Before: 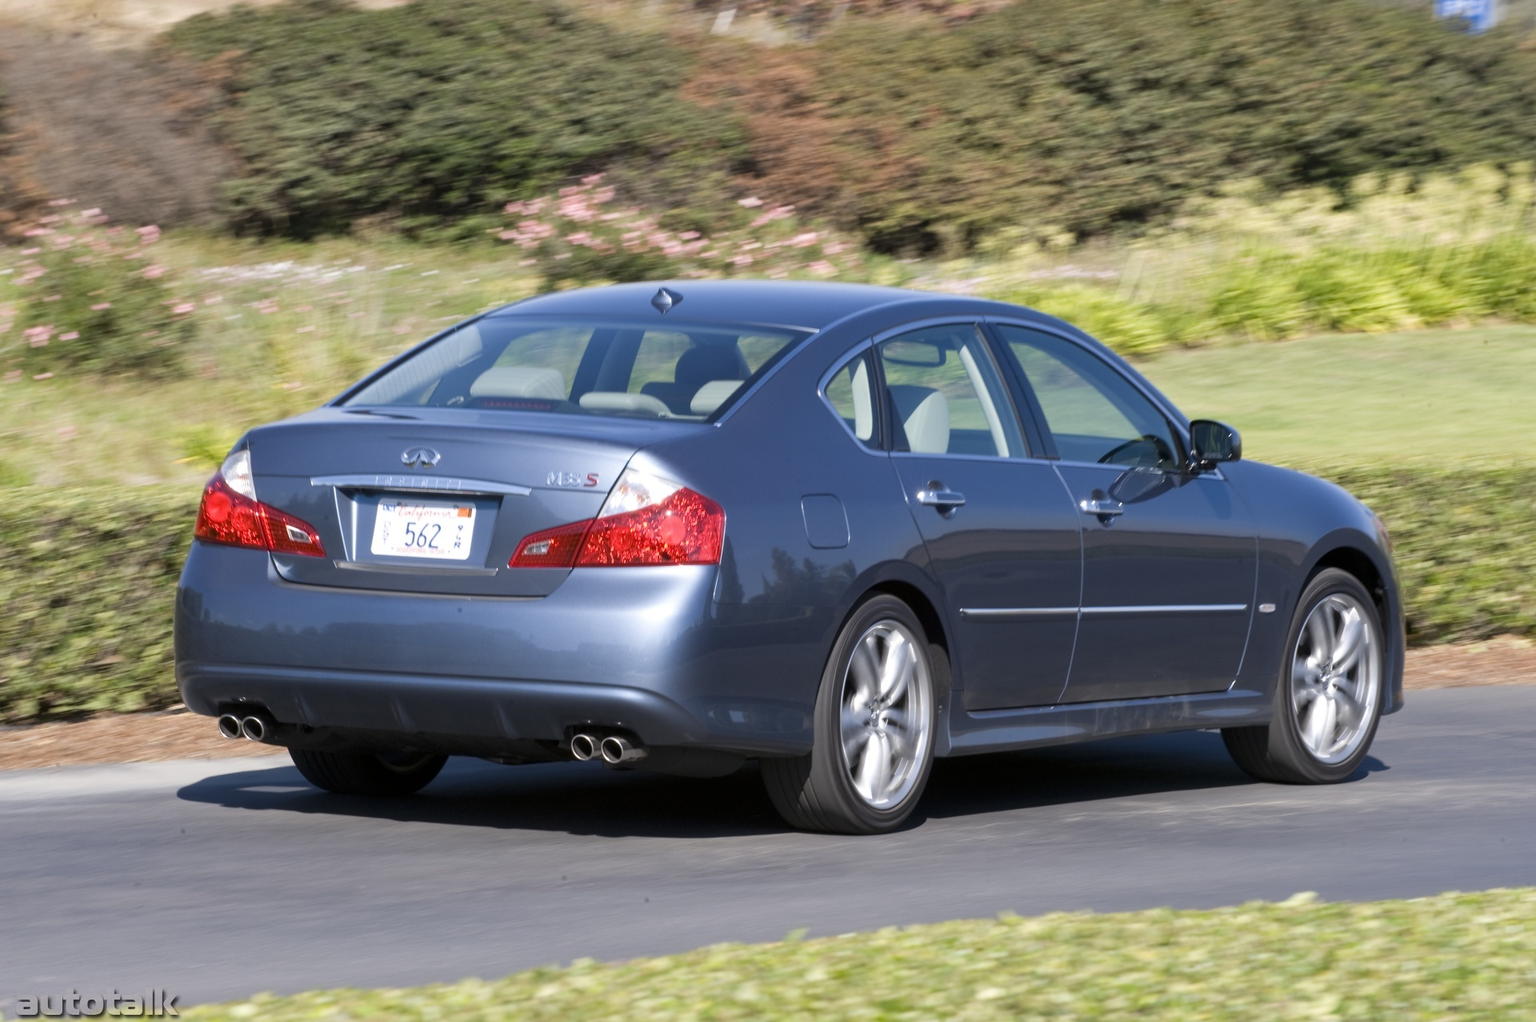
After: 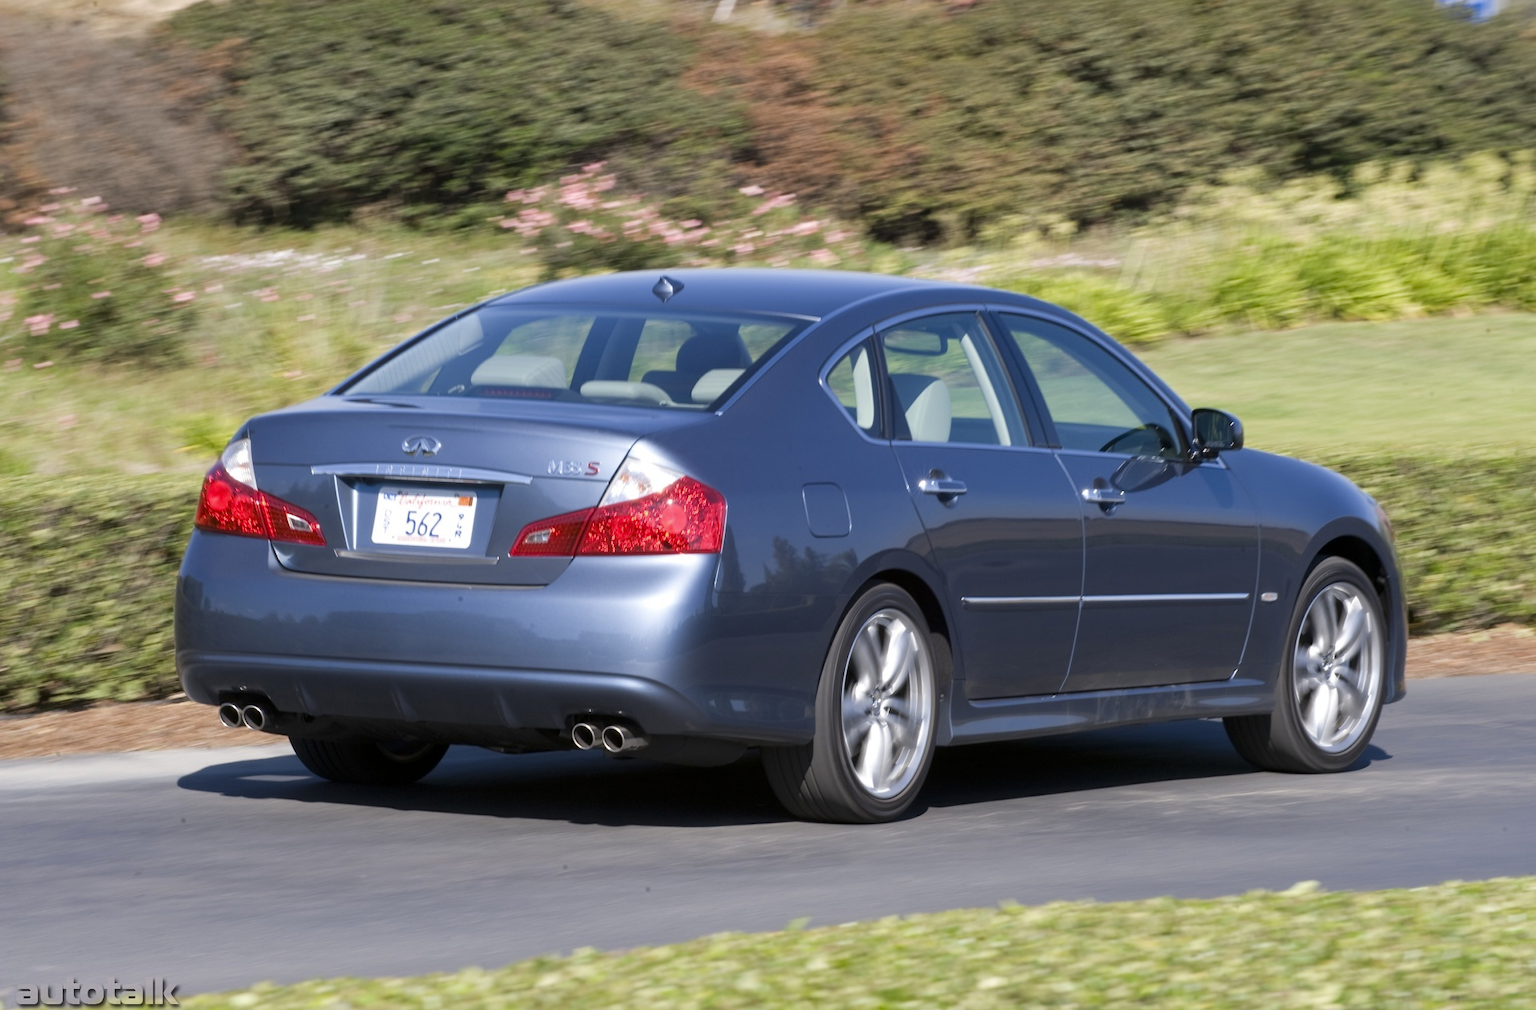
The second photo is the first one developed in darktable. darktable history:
color zones: curves: ch0 [(0.018, 0.548) (0.224, 0.64) (0.425, 0.447) (0.675, 0.575) (0.732, 0.579)]; ch1 [(0.066, 0.487) (0.25, 0.5) (0.404, 0.43) (0.75, 0.421) (0.956, 0.421)]; ch2 [(0.044, 0.561) (0.215, 0.465) (0.399, 0.544) (0.465, 0.548) (0.614, 0.447) (0.724, 0.43) (0.882, 0.623) (0.956, 0.632)], mix -133.05%
crop: top 1.178%, right 0.104%
